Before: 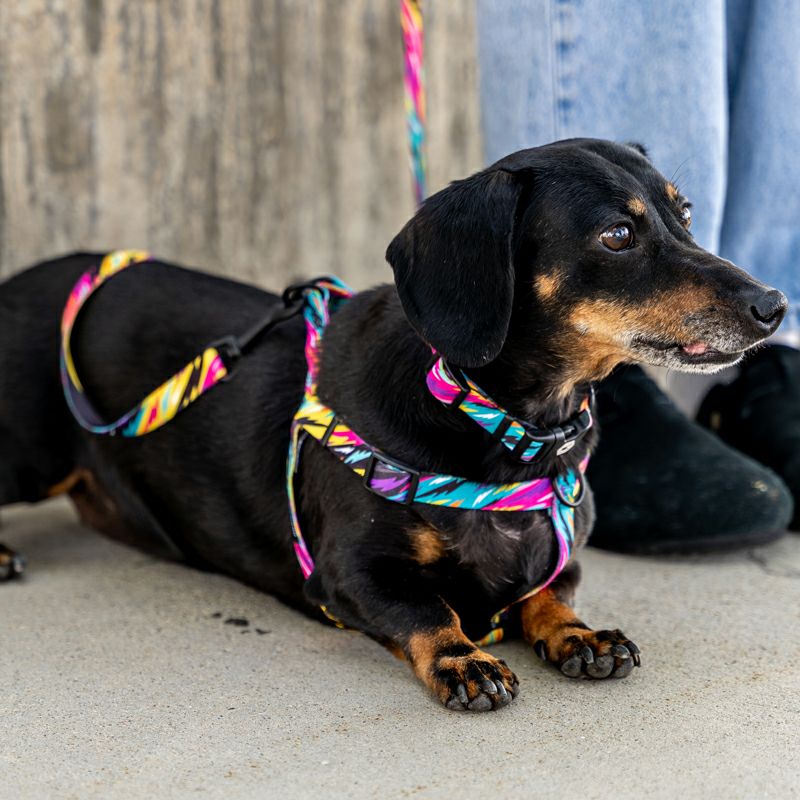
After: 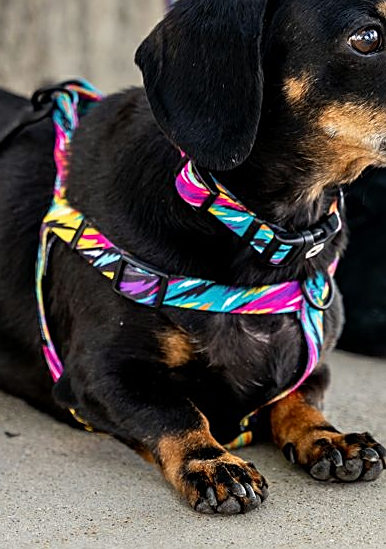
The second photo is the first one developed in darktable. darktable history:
crop: left 31.379%, top 24.658%, right 20.326%, bottom 6.628%
sharpen: on, module defaults
